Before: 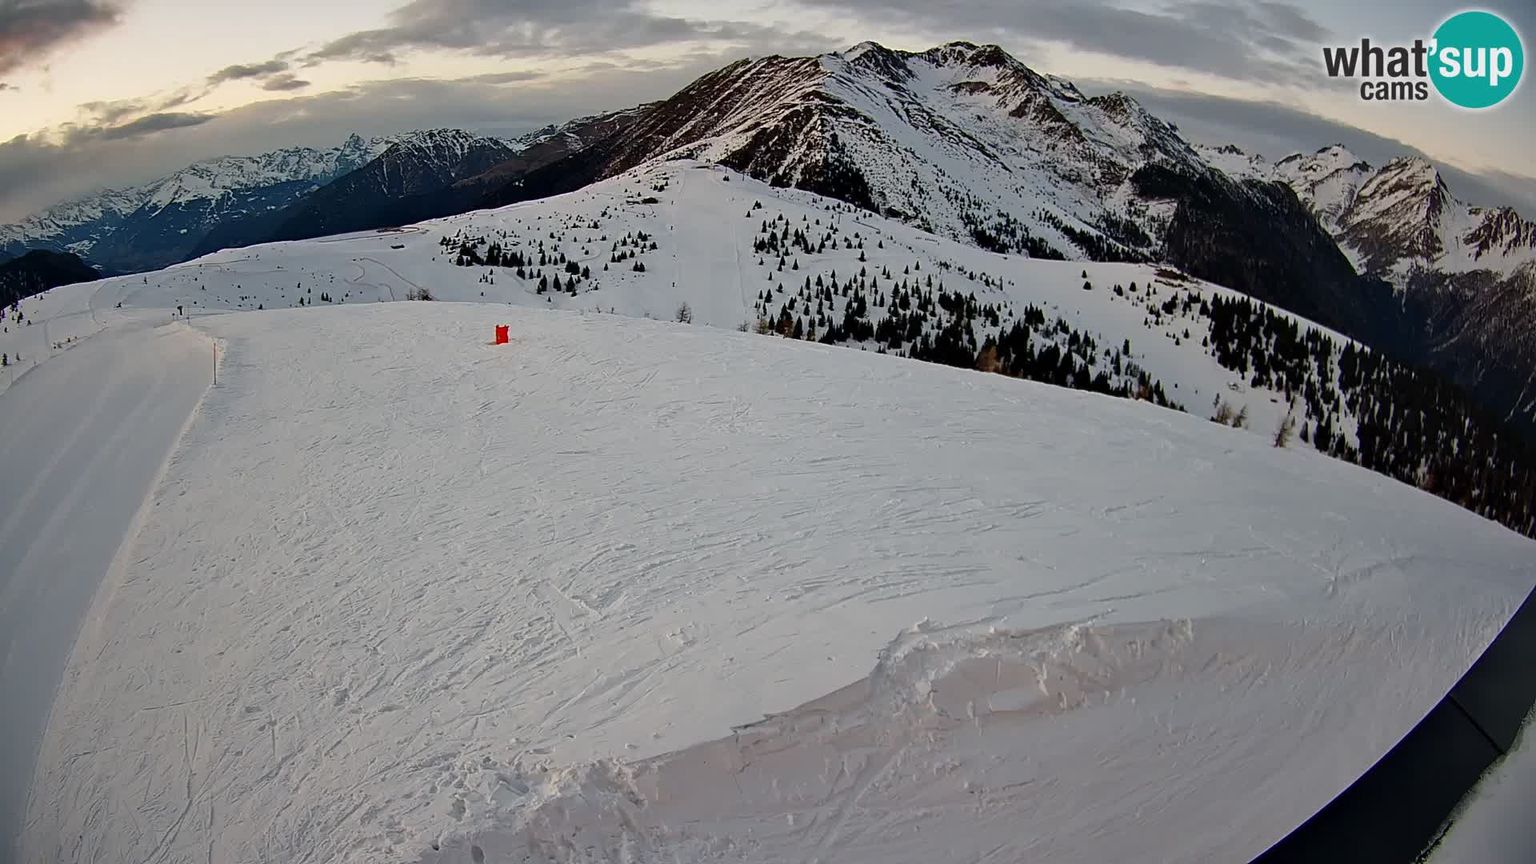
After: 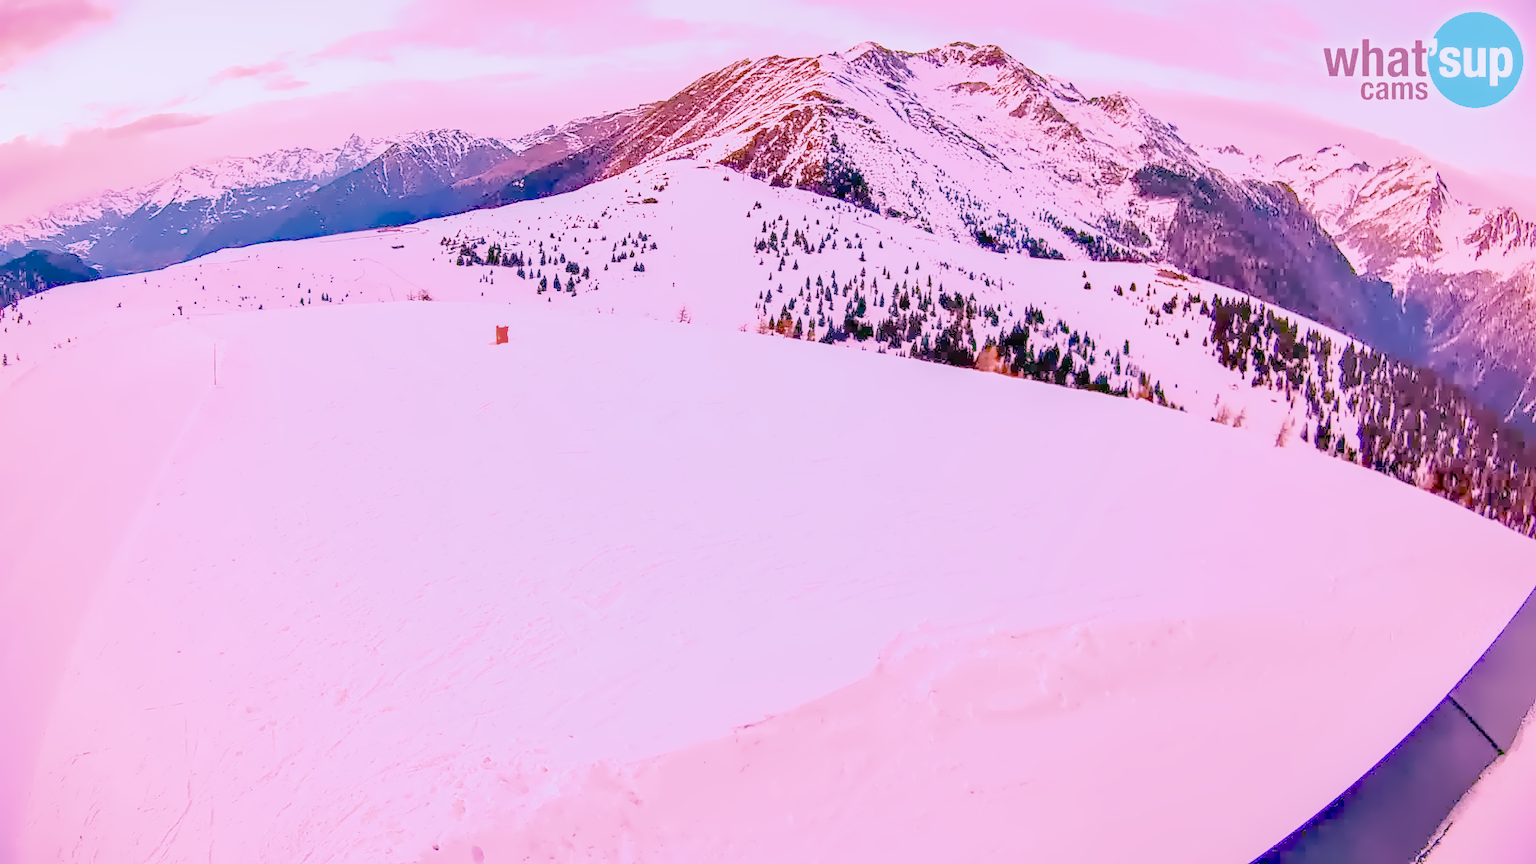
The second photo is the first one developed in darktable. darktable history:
local contrast: on, module defaults
color calibration: illuminant as shot in camera, x 0.358, y 0.373, temperature 4628.91 K
color balance rgb: perceptual saturation grading › global saturation 20%, perceptual saturation grading › highlights -25%, perceptual saturation grading › shadows 25%
denoise (profiled): preserve shadows 1.52, scattering 0.002, a [-1, 0, 0], compensate highlight preservation false
exposure: black level correction 0, exposure 1.1 EV, compensate exposure bias true, compensate highlight preservation false
filmic rgb: black relative exposure -7.65 EV, white relative exposure 4.56 EV, hardness 3.61, contrast 1.05
haze removal: compatibility mode true, adaptive false
highlight reconstruction: on, module defaults
hot pixels: on, module defaults
lens correction: scale 1, crop 1, focal 16, aperture 5.6, distance 1000, camera "Canon EOS RP", lens "Canon RF 16mm F2.8 STM"
shadows and highlights: on, module defaults
white balance: red 2.229, blue 1.46
velvia: on, module defaults
raw chromatic aberrations: on, module defaults
tone equalizer "contrast tone curve: soft": -8 EV -0.417 EV, -7 EV -0.389 EV, -6 EV -0.333 EV, -5 EV -0.222 EV, -3 EV 0.222 EV, -2 EV 0.333 EV, -1 EV 0.389 EV, +0 EV 0.417 EV, edges refinement/feathering 500, mask exposure compensation -1.57 EV, preserve details no
contrast equalizer "denoise": octaves 7, y [[0.5 ×6], [0.5 ×6], [0.5 ×6], [0, 0.033, 0.067, 0.1, 0.133, 0.167], [0, 0.05, 0.1, 0.15, 0.2, 0.25]]
